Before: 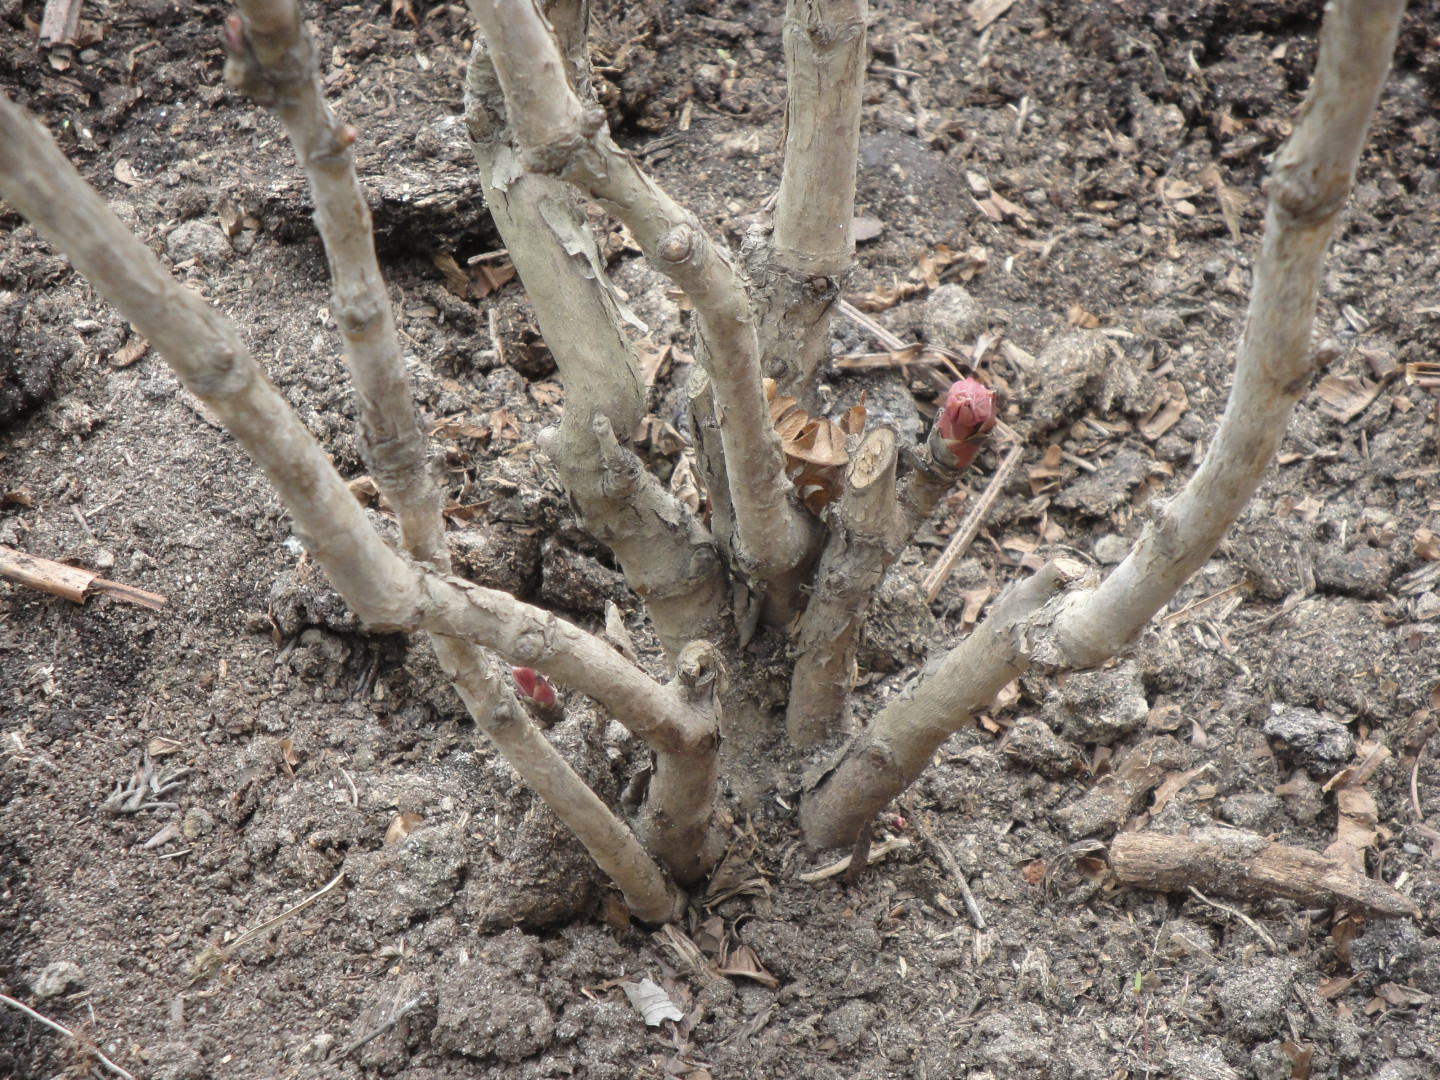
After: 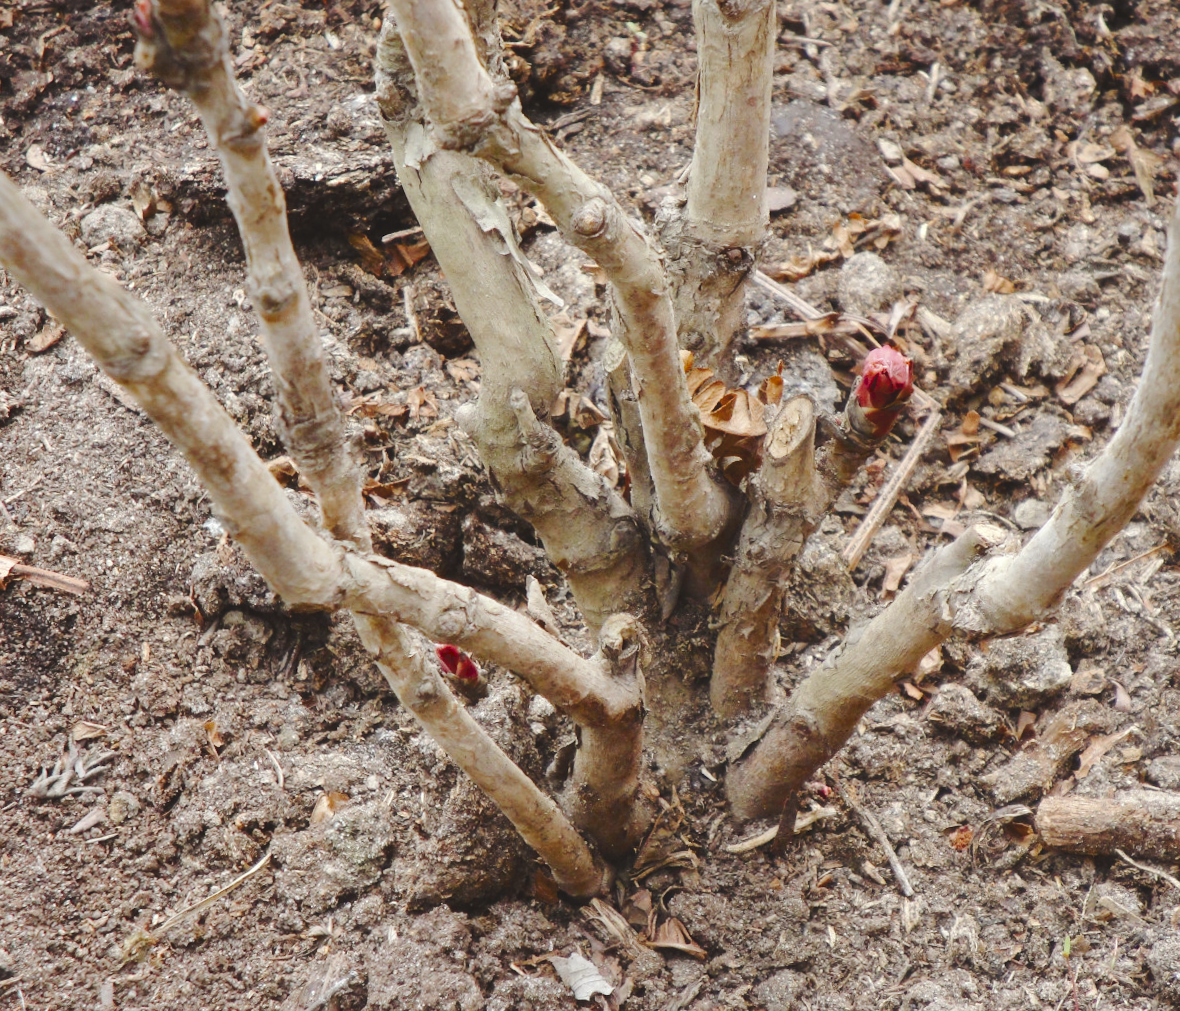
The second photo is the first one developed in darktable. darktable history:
tone curve: curves: ch0 [(0, 0) (0.003, 0.1) (0.011, 0.101) (0.025, 0.11) (0.044, 0.126) (0.069, 0.14) (0.1, 0.158) (0.136, 0.18) (0.177, 0.206) (0.224, 0.243) (0.277, 0.293) (0.335, 0.36) (0.399, 0.446) (0.468, 0.537) (0.543, 0.618) (0.623, 0.694) (0.709, 0.763) (0.801, 0.836) (0.898, 0.908) (1, 1)], preserve colors none
crop and rotate: angle 1.19°, left 4.39%, top 1.229%, right 11.401%, bottom 2.579%
color balance rgb: power › luminance -3.797%, power › chroma 0.564%, power › hue 37.5°, perceptual saturation grading › global saturation 35.041%, perceptual saturation grading › highlights -25.671%, perceptual saturation grading › shadows 24.786%, global vibrance 16.37%, saturation formula JzAzBz (2021)
shadows and highlights: shadows 48.89, highlights -42.85, soften with gaussian
